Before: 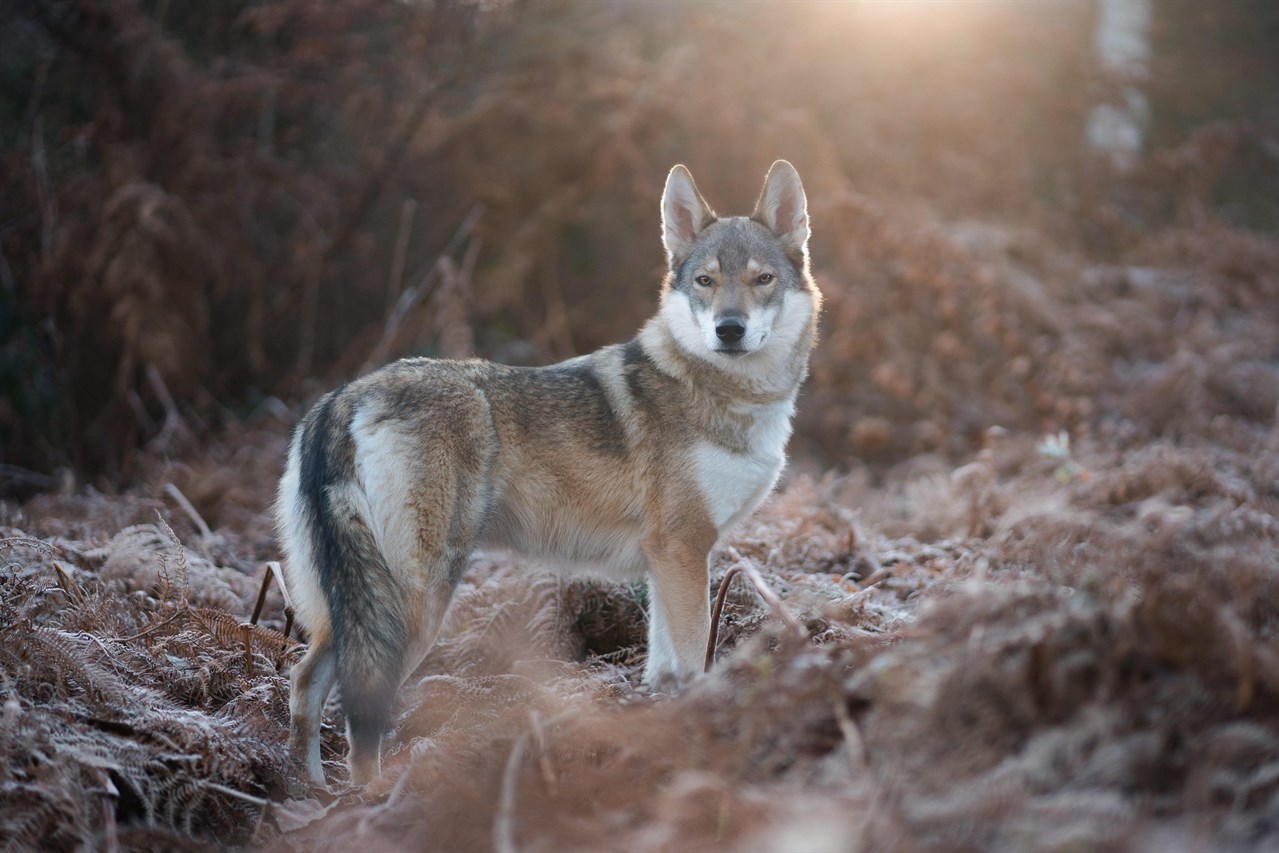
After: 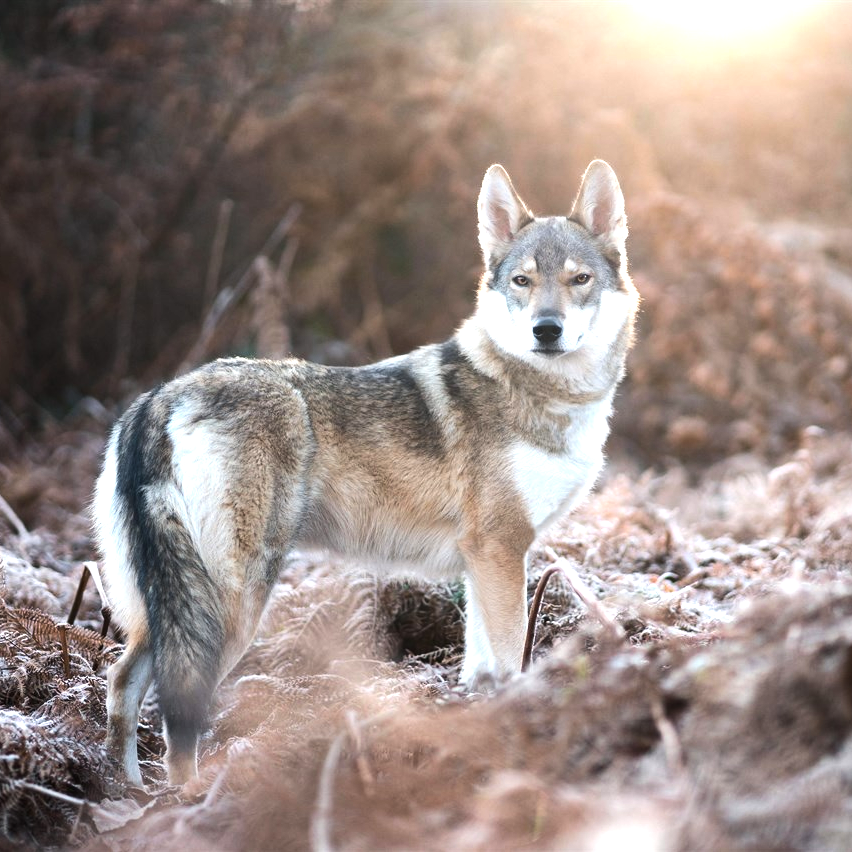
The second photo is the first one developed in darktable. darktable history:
exposure: exposure 0.564 EV, compensate highlight preservation false
tone equalizer: -8 EV -0.75 EV, -7 EV -0.7 EV, -6 EV -0.6 EV, -5 EV -0.4 EV, -3 EV 0.4 EV, -2 EV 0.6 EV, -1 EV 0.7 EV, +0 EV 0.75 EV, edges refinement/feathering 500, mask exposure compensation -1.57 EV, preserve details no
crop and rotate: left 14.385%, right 18.948%
